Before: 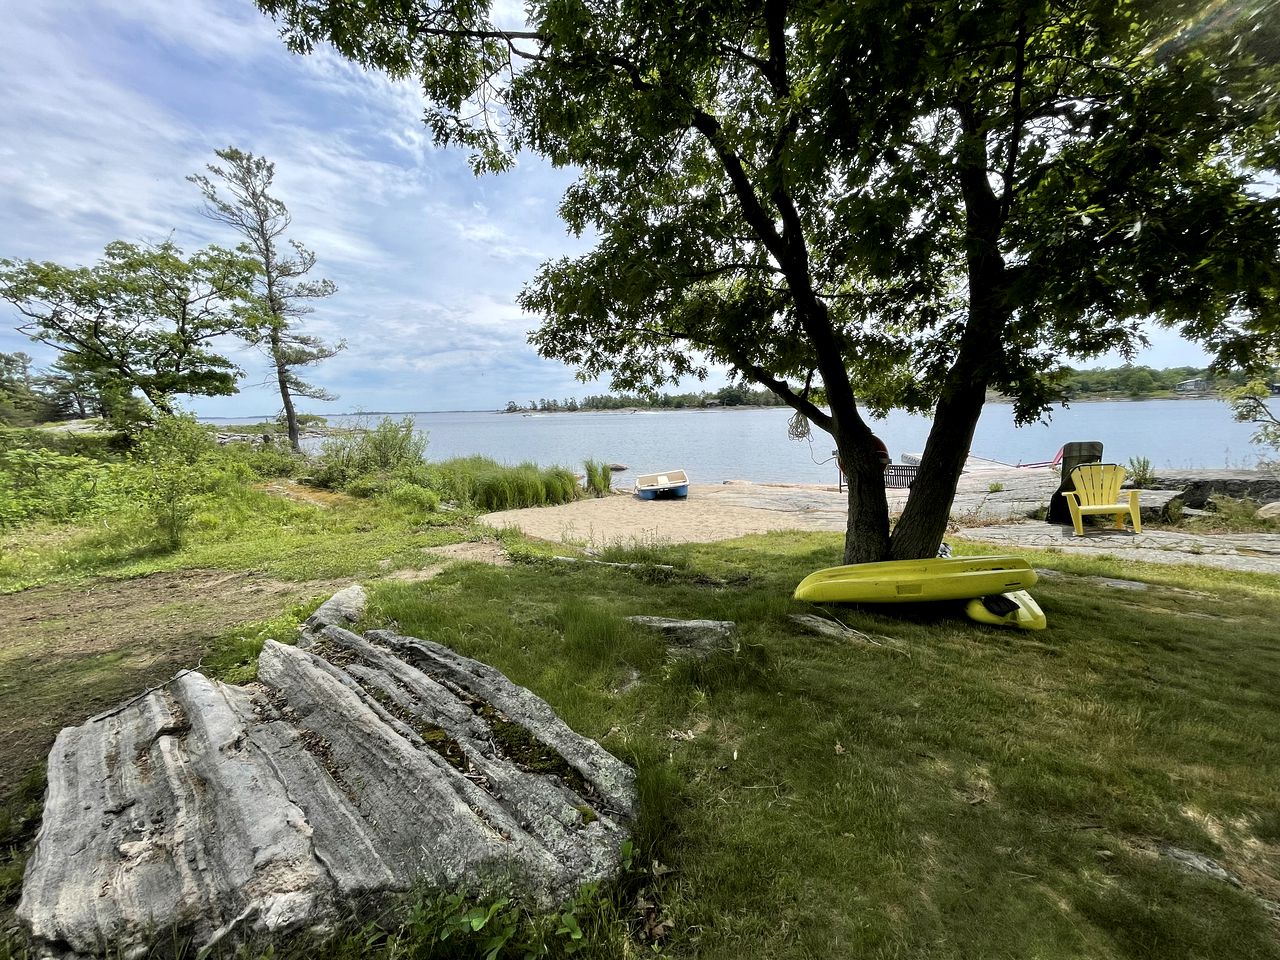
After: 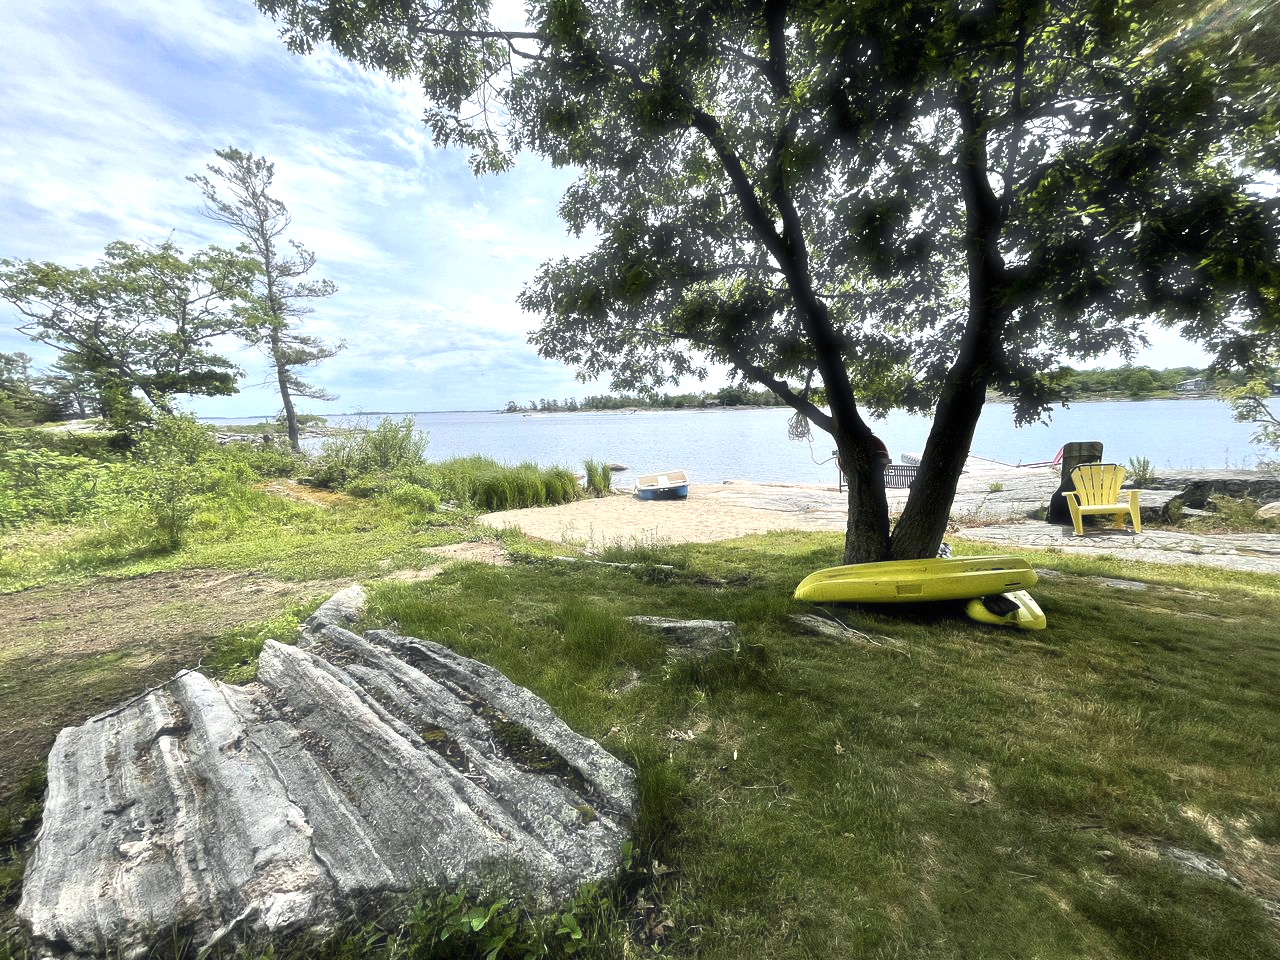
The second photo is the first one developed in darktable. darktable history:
exposure: black level correction 0, exposure 0.499 EV, compensate highlight preservation false
haze removal: strength -0.105, compatibility mode true, adaptive false
base curve: curves: ch0 [(0, 0) (0.303, 0.277) (1, 1)]
